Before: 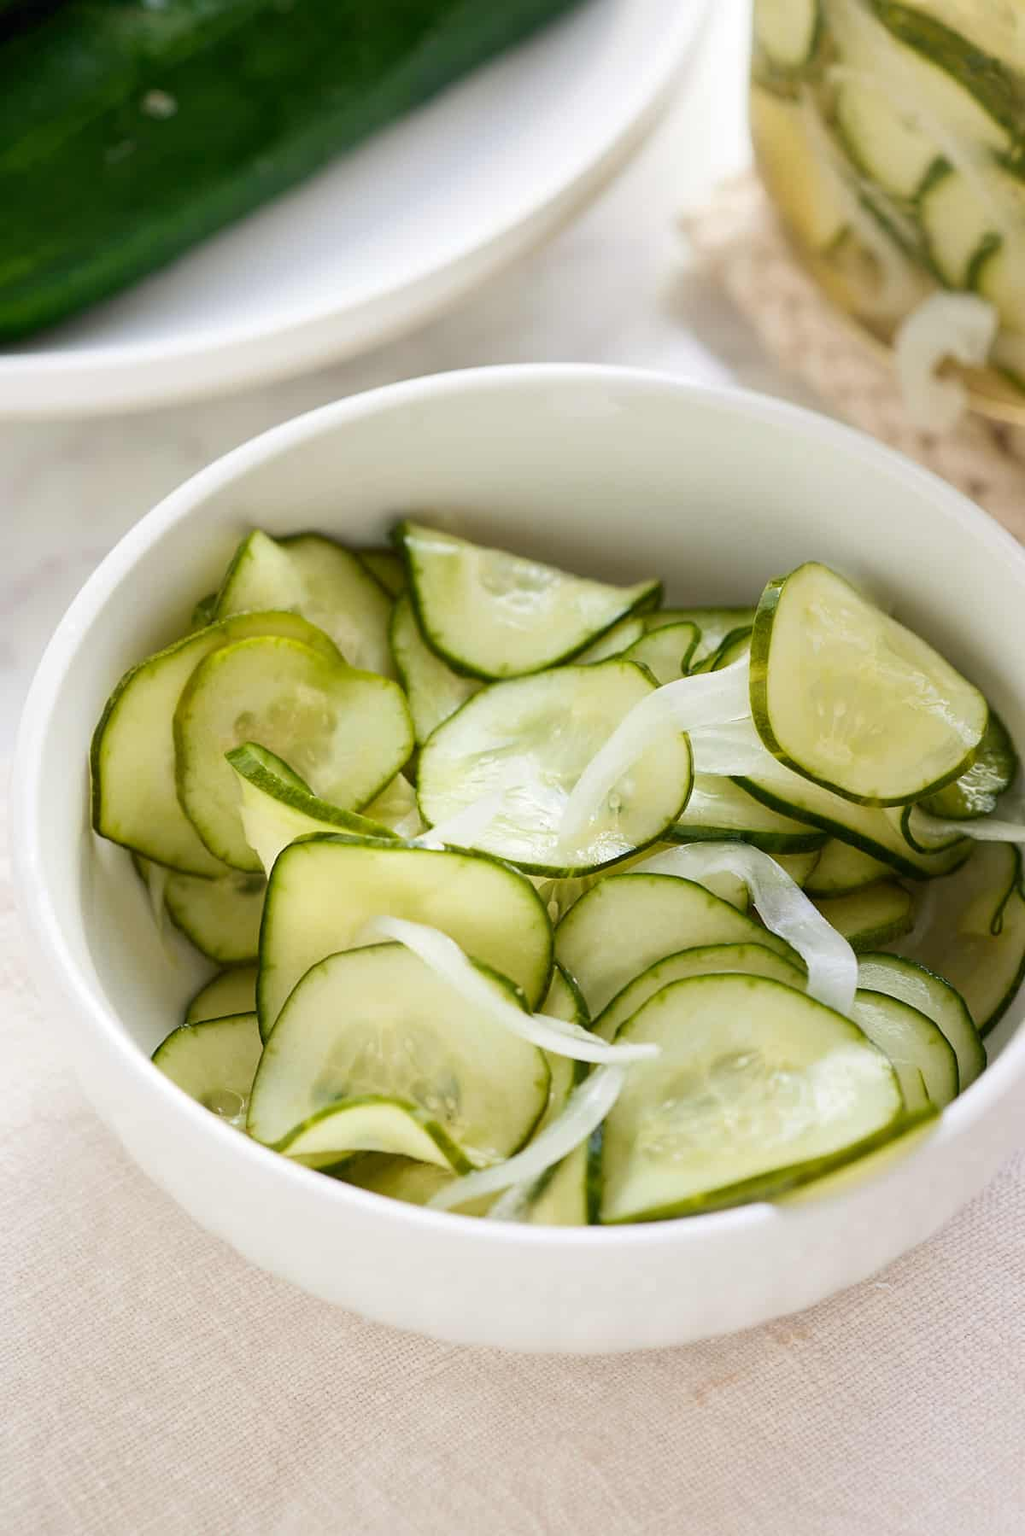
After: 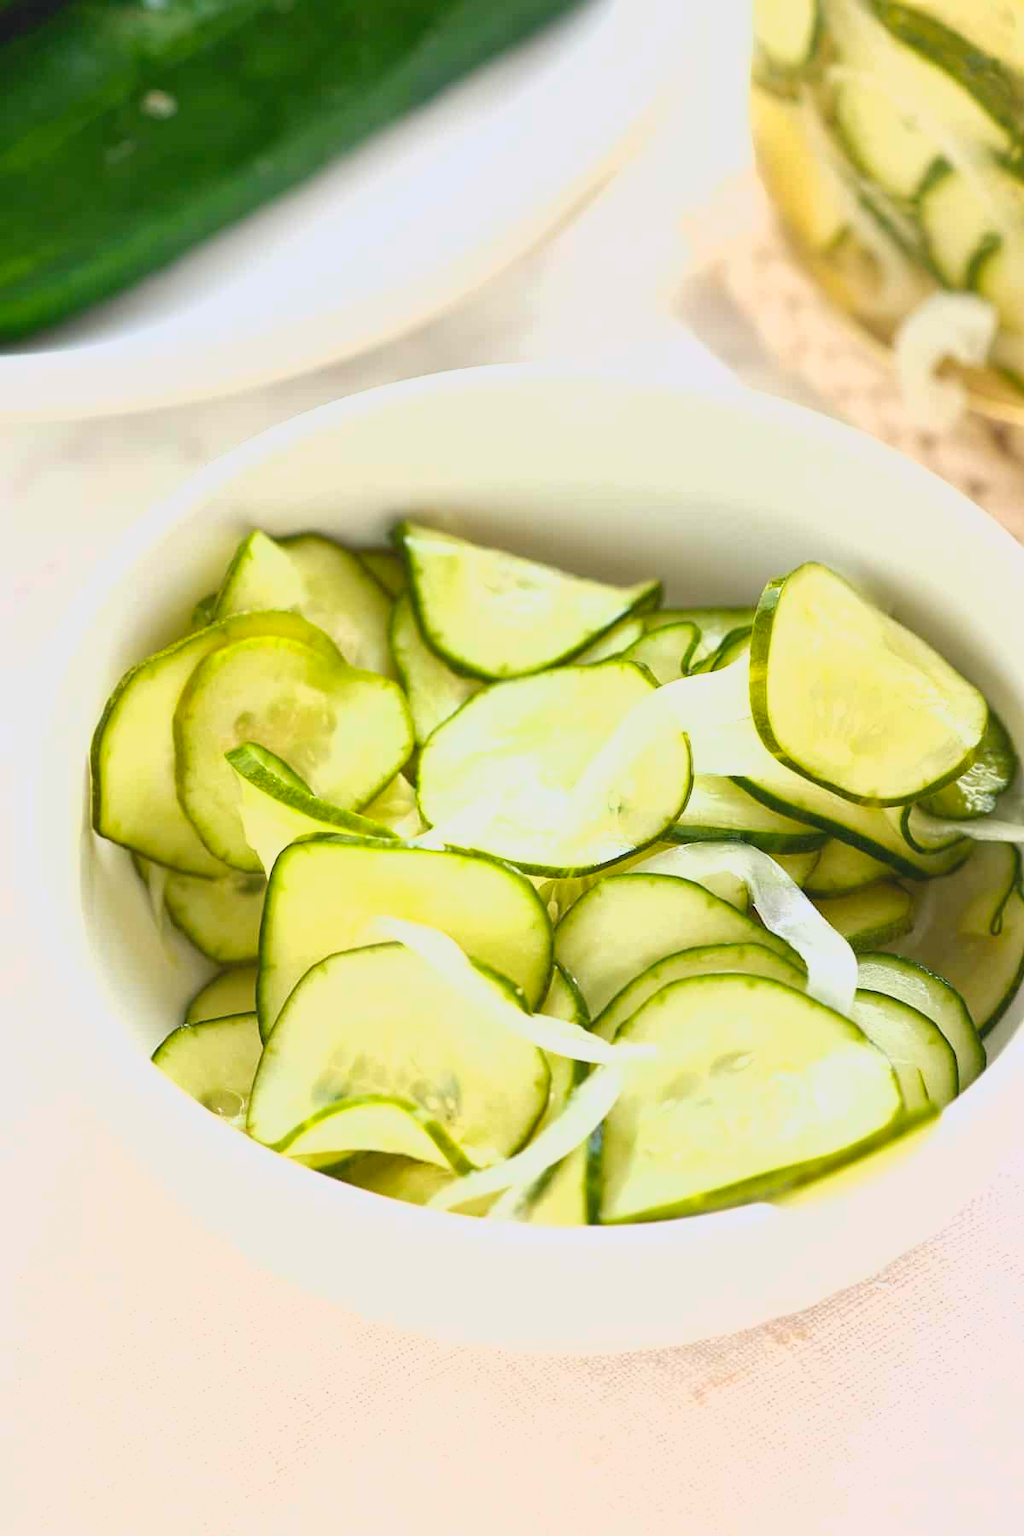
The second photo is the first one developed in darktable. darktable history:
lowpass: radius 0.1, contrast 0.85, saturation 1.1, unbound 0
exposure: black level correction 0, exposure 0.95 EV, compensate exposure bias true, compensate highlight preservation false
